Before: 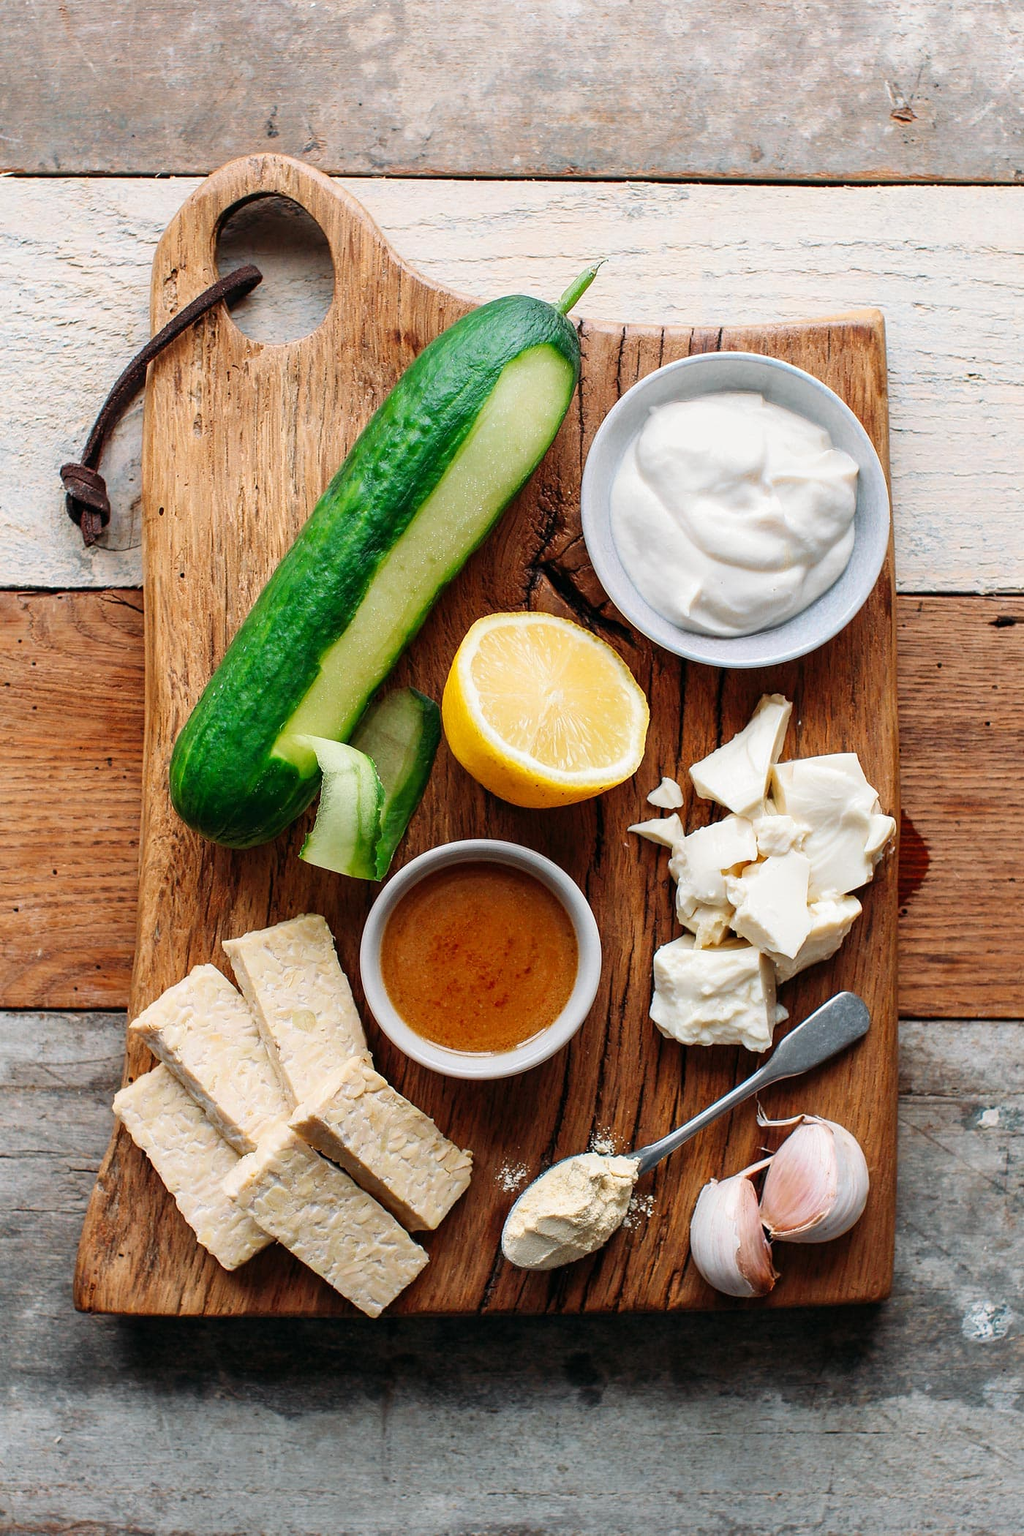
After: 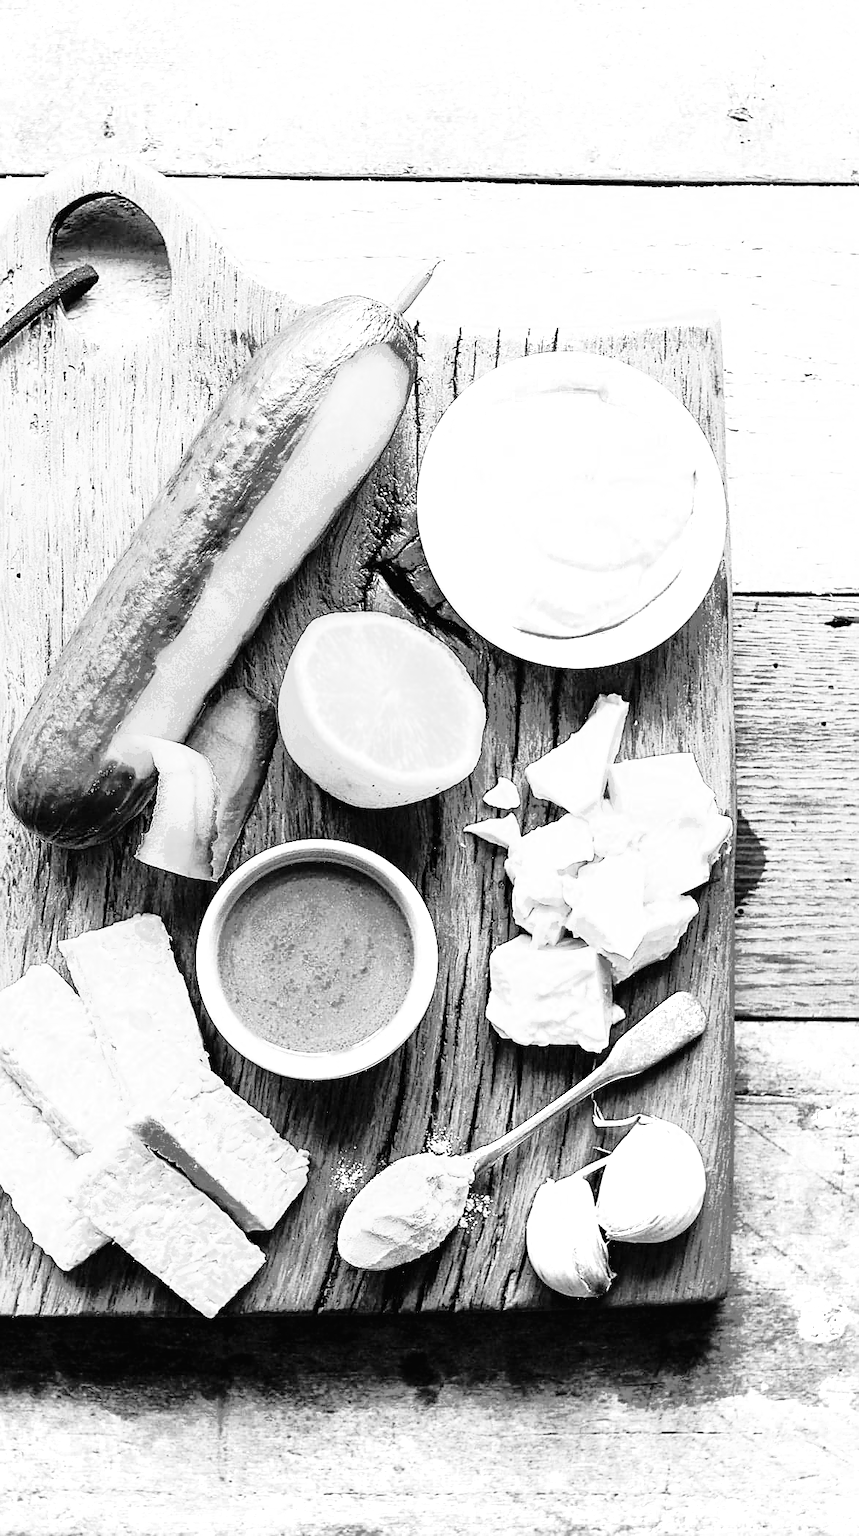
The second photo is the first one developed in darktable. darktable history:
sharpen: amount 0.493
contrast brightness saturation: contrast 0.219
color zones: curves: ch0 [(0, 0.613) (0.01, 0.613) (0.245, 0.448) (0.498, 0.529) (0.642, 0.665) (0.879, 0.777) (0.99, 0.613)]; ch1 [(0, 0) (0.143, 0) (0.286, 0) (0.429, 0) (0.571, 0) (0.714, 0) (0.857, 0)]
exposure: exposure 0.494 EV, compensate exposure bias true, compensate highlight preservation false
tone equalizer: -8 EV -0.779 EV, -7 EV -0.682 EV, -6 EV -0.57 EV, -5 EV -0.41 EV, -3 EV 0.401 EV, -2 EV 0.6 EV, -1 EV 0.695 EV, +0 EV 0.73 EV
base curve: curves: ch0 [(0, 0.003) (0.001, 0.002) (0.006, 0.004) (0.02, 0.022) (0.048, 0.086) (0.094, 0.234) (0.162, 0.431) (0.258, 0.629) (0.385, 0.8) (0.548, 0.918) (0.751, 0.988) (1, 1)]
shadows and highlights: highlights -60.03
crop: left 16.046%
